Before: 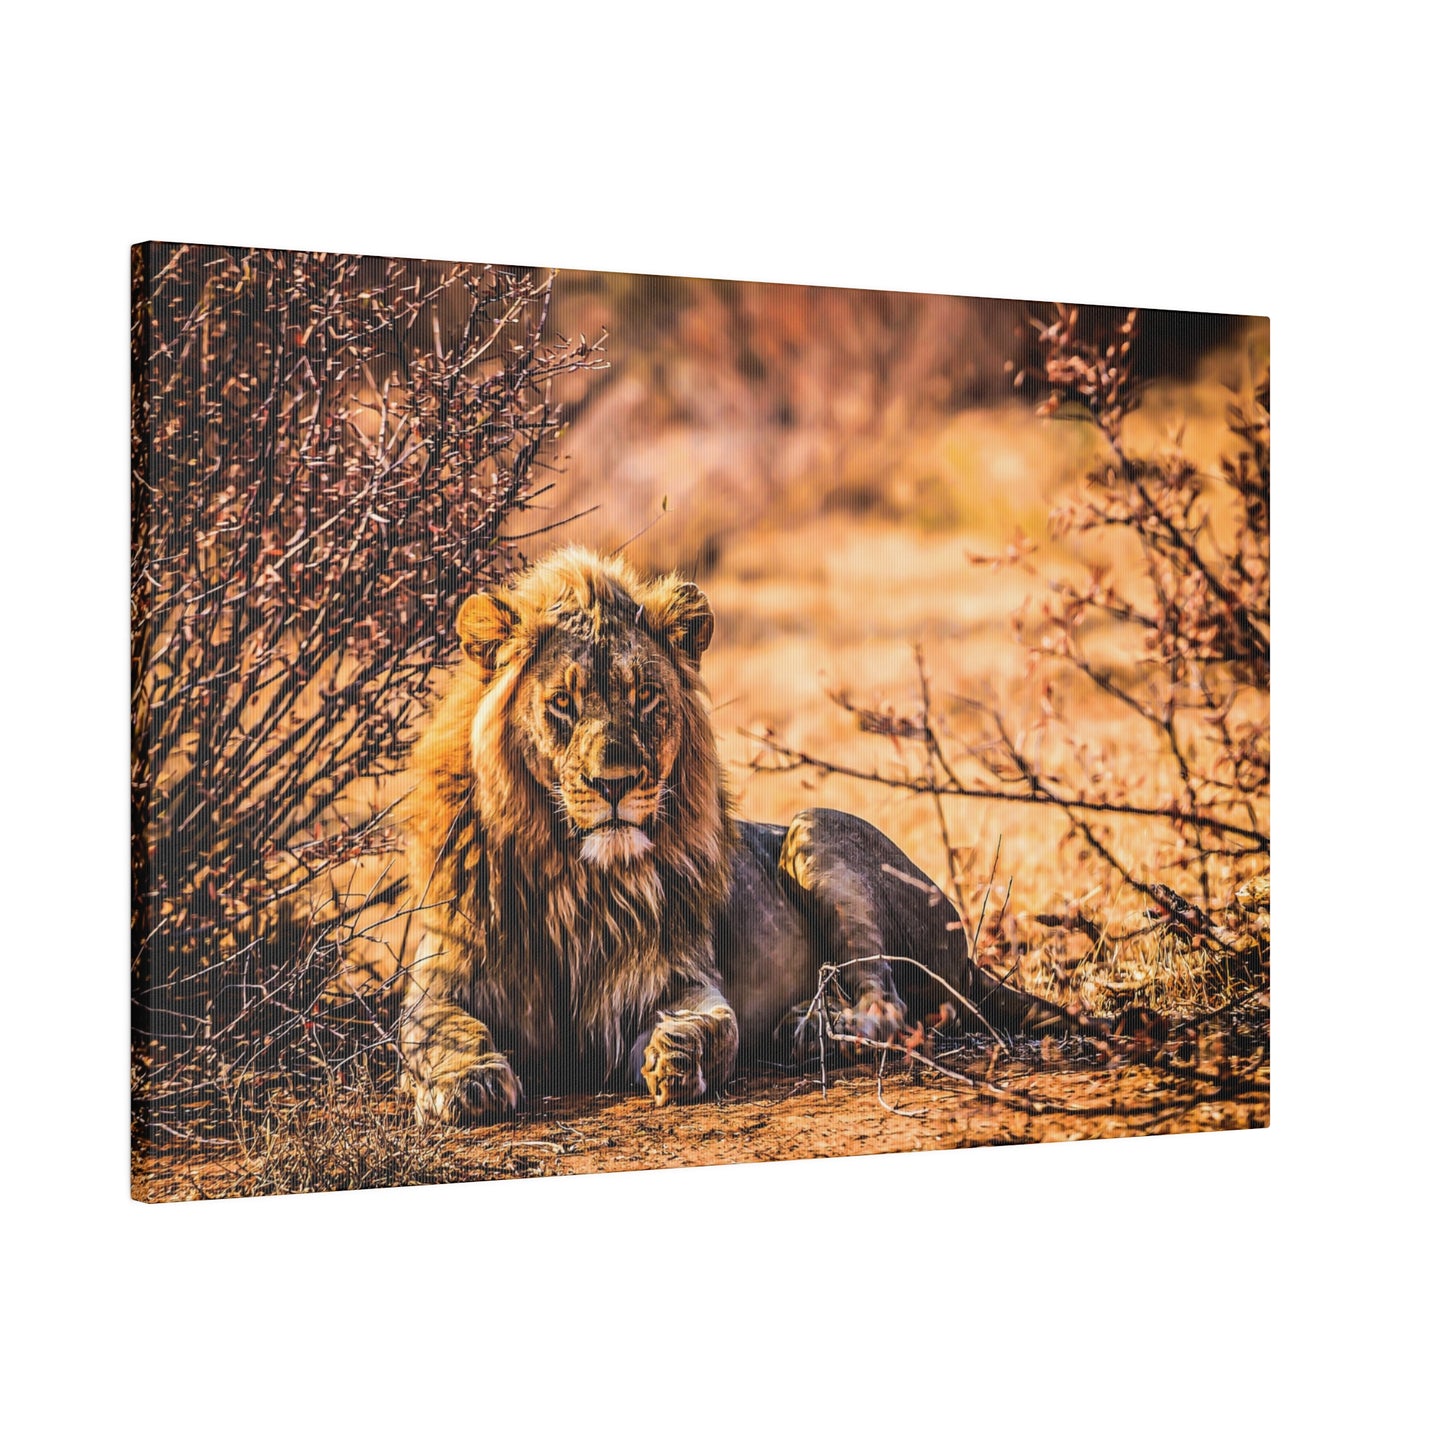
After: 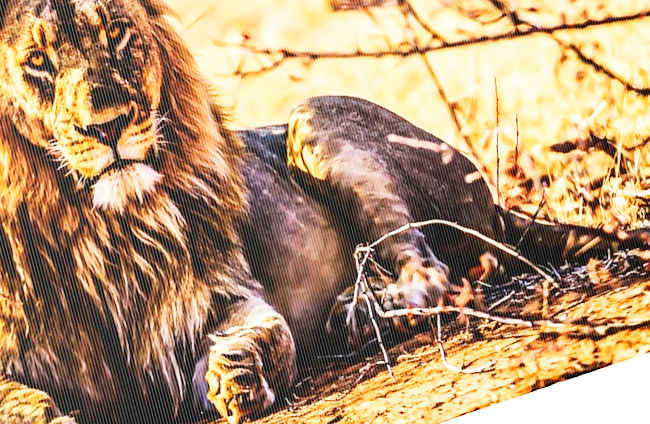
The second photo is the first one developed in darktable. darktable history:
crop: left 35.976%, top 45.819%, right 18.162%, bottom 5.807%
base curve: curves: ch0 [(0, 0) (0.007, 0.004) (0.027, 0.03) (0.046, 0.07) (0.207, 0.54) (0.442, 0.872) (0.673, 0.972) (1, 1)], preserve colors none
rotate and perspective: rotation -14.8°, crop left 0.1, crop right 0.903, crop top 0.25, crop bottom 0.748
